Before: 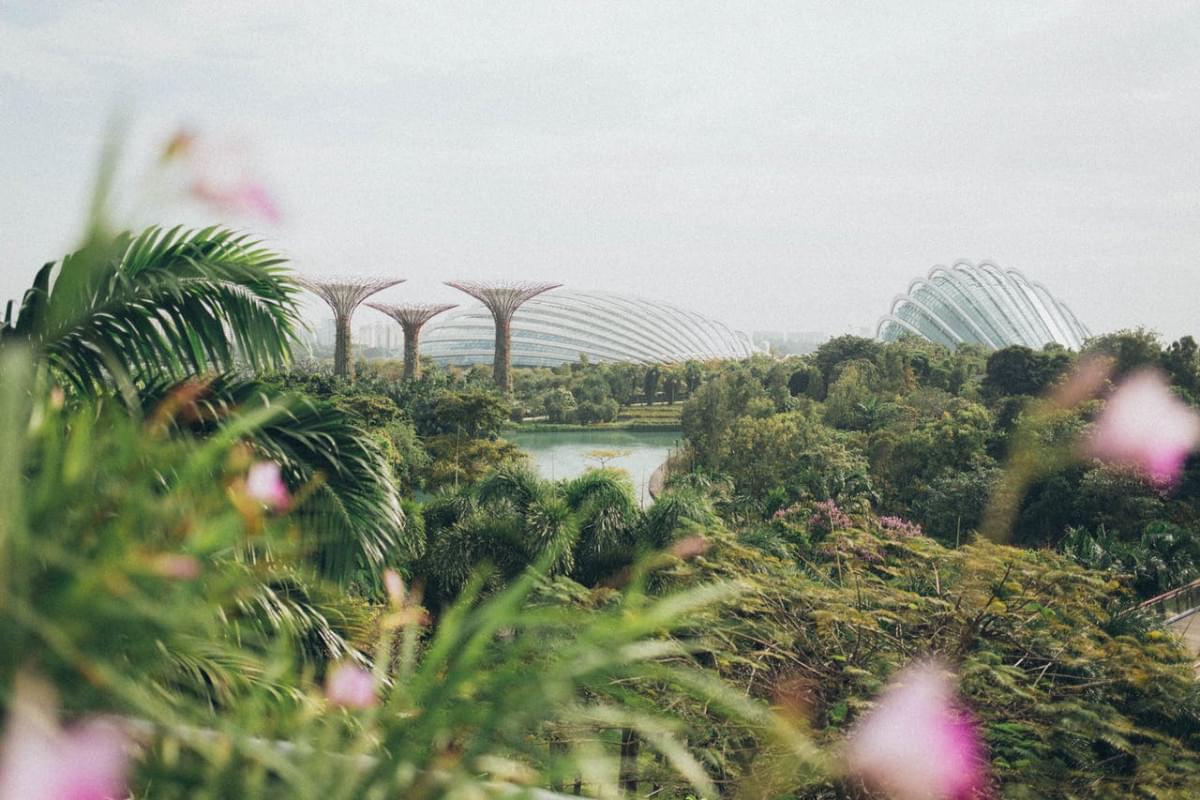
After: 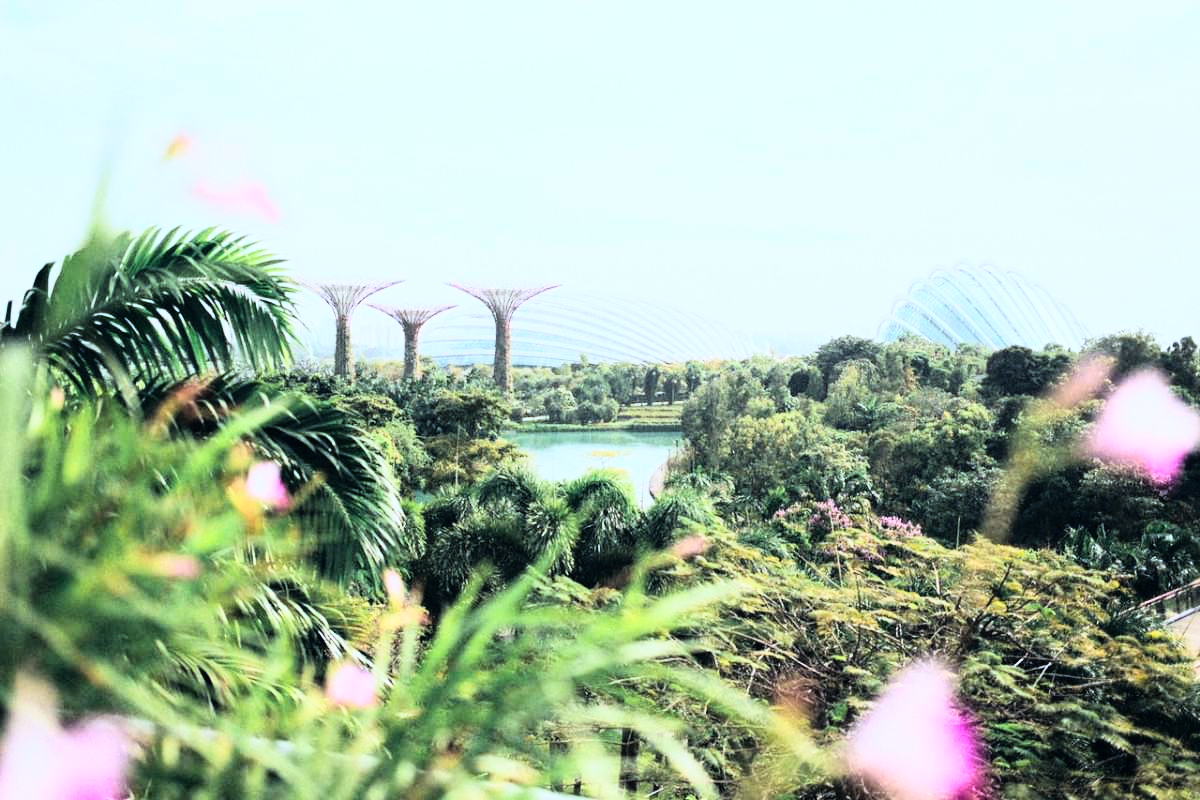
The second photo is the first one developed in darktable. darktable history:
rgb curve: curves: ch0 [(0, 0) (0.21, 0.15) (0.24, 0.21) (0.5, 0.75) (0.75, 0.96) (0.89, 0.99) (1, 1)]; ch1 [(0, 0.02) (0.21, 0.13) (0.25, 0.2) (0.5, 0.67) (0.75, 0.9) (0.89, 0.97) (1, 1)]; ch2 [(0, 0.02) (0.21, 0.13) (0.25, 0.2) (0.5, 0.67) (0.75, 0.9) (0.89, 0.97) (1, 1)], compensate middle gray true
color calibration: output R [0.994, 0.059, -0.119, 0], output G [-0.036, 1.09, -0.119, 0], output B [0.078, -0.108, 0.961, 0], illuminant custom, x 0.371, y 0.382, temperature 4281.14 K
